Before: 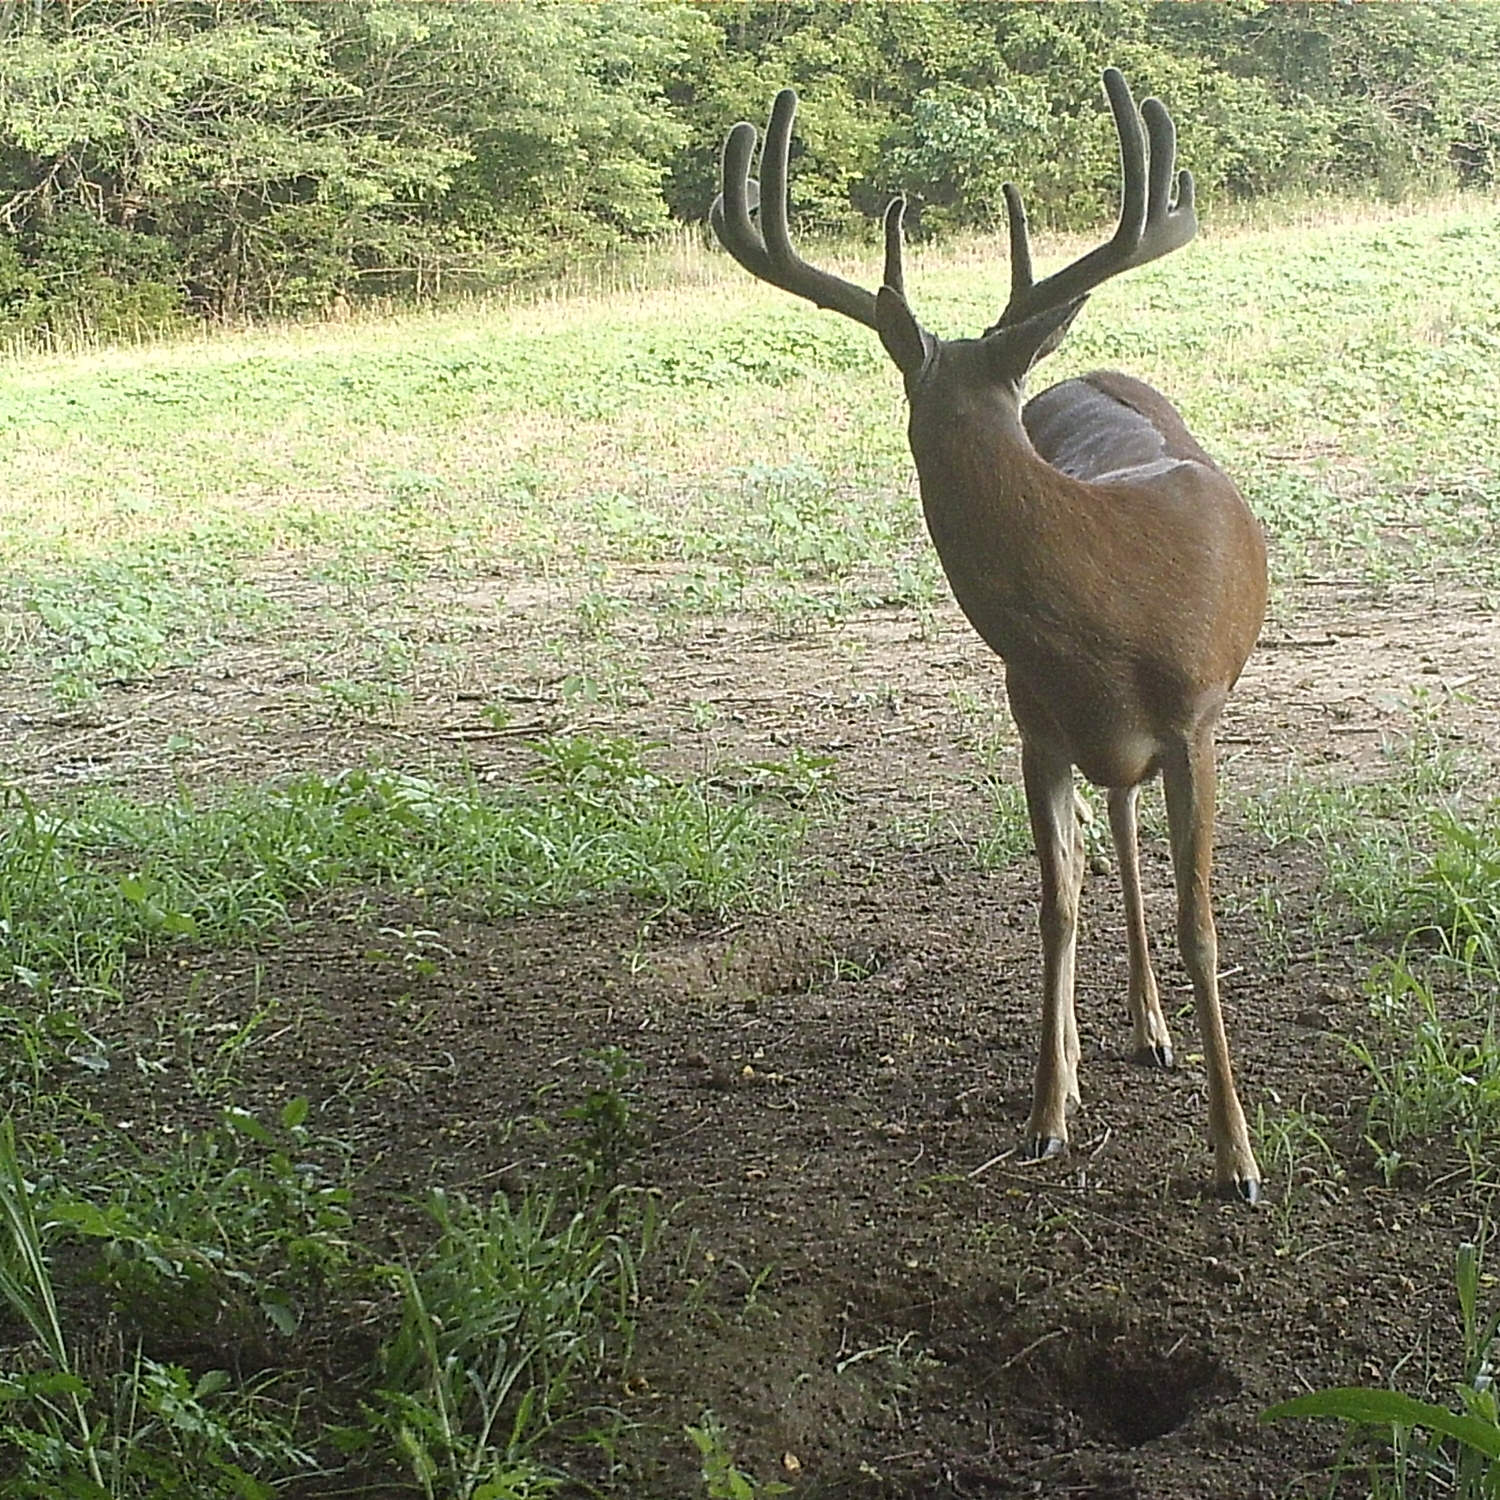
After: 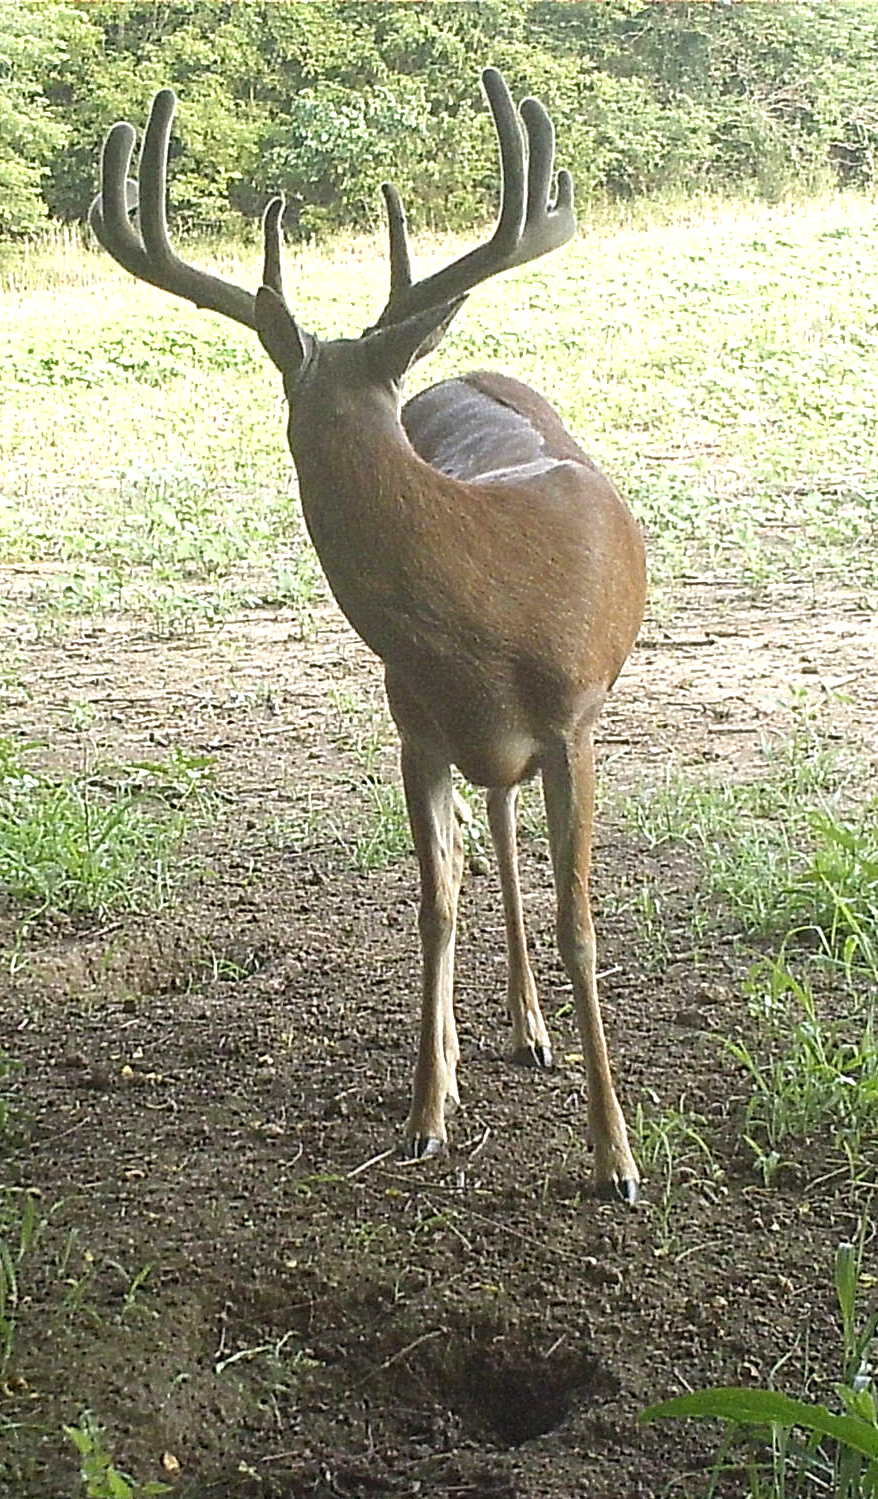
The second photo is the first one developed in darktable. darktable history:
crop: left 41.402%
levels: levels [0, 0.43, 0.859]
